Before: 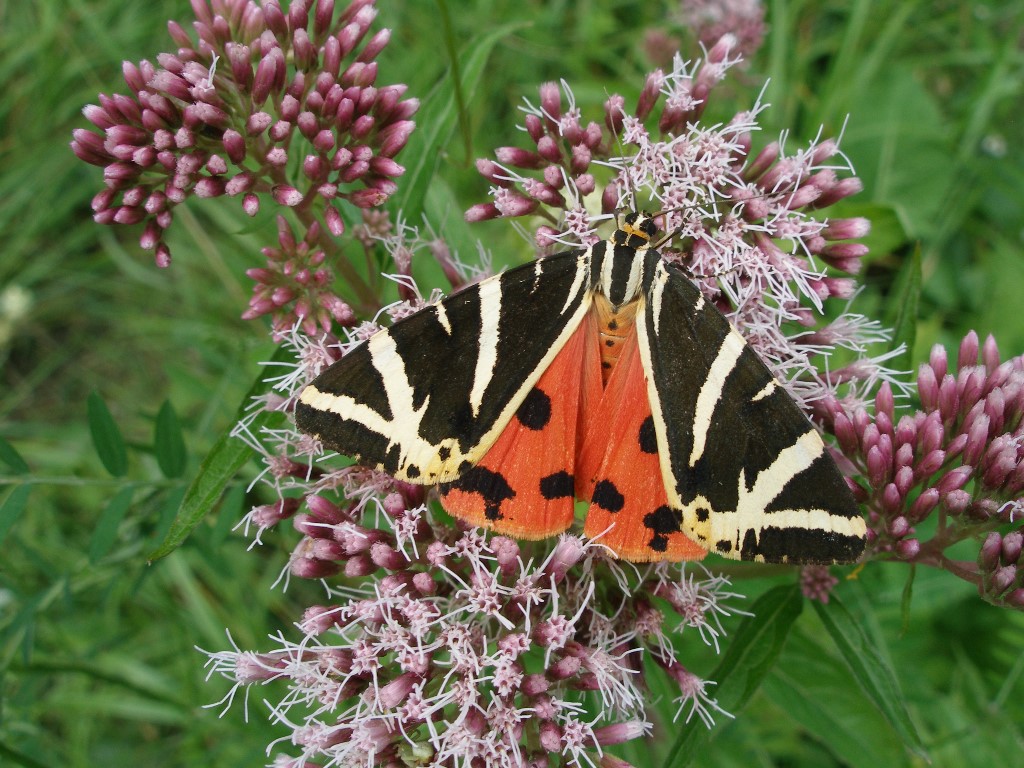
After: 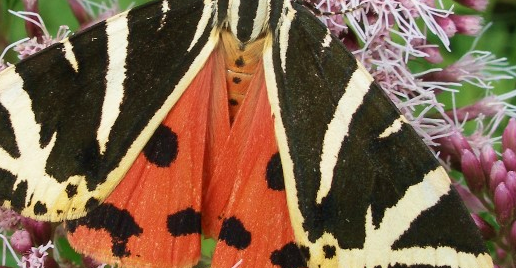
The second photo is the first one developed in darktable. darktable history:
crop: left 36.448%, top 34.34%, right 13.095%, bottom 30.701%
velvia: on, module defaults
